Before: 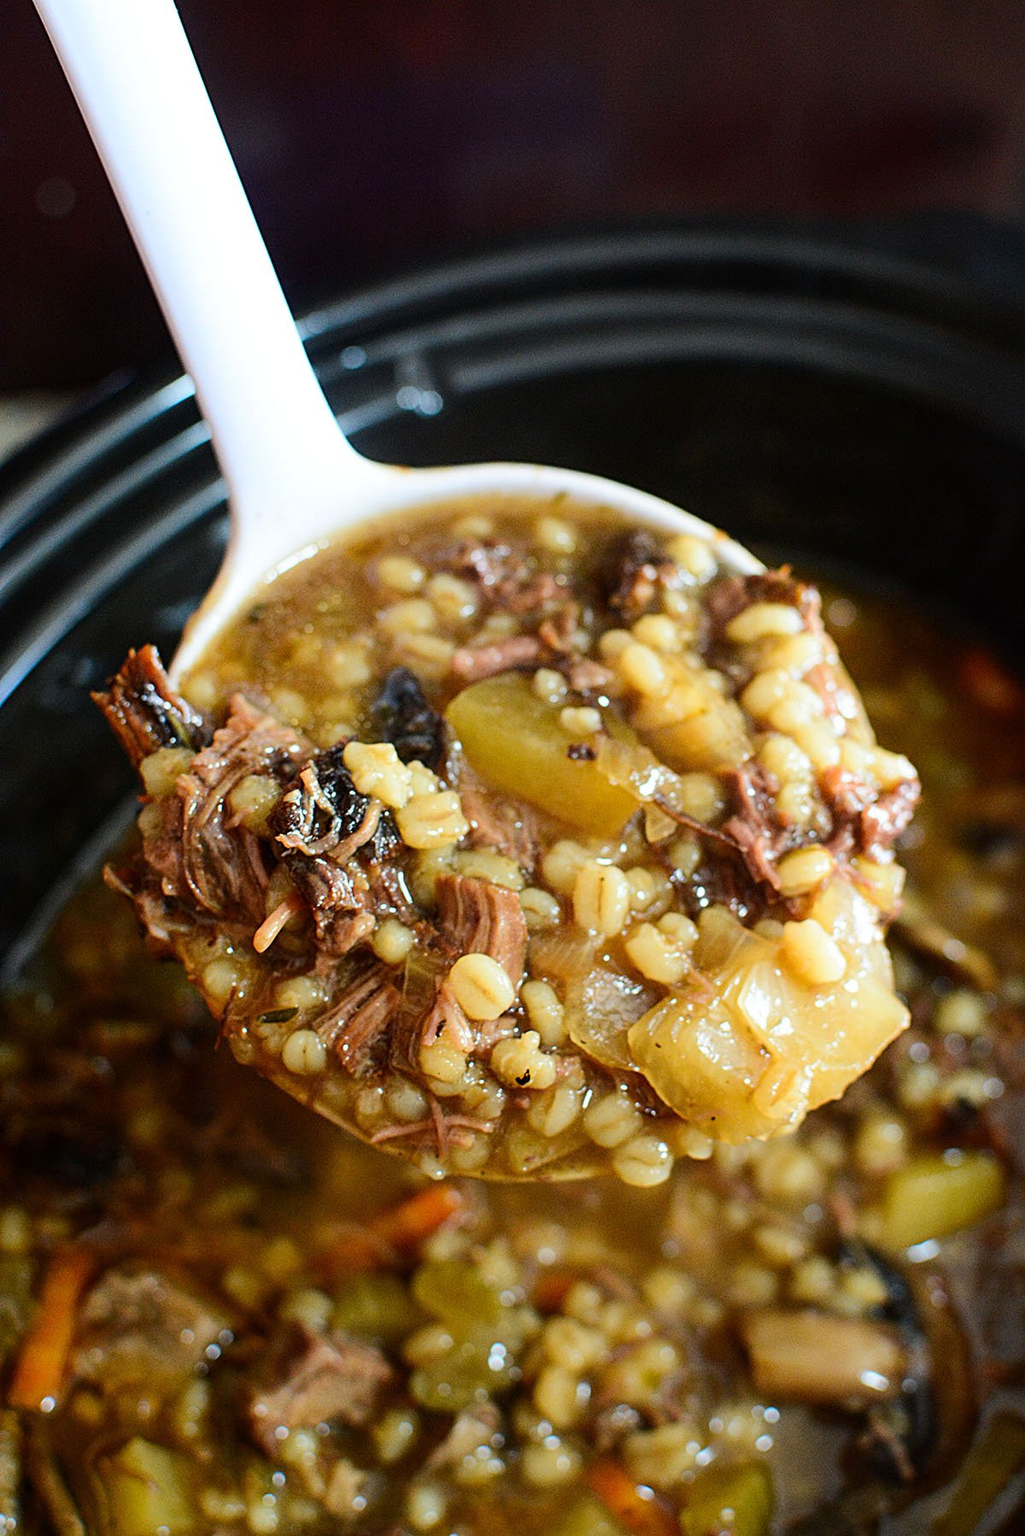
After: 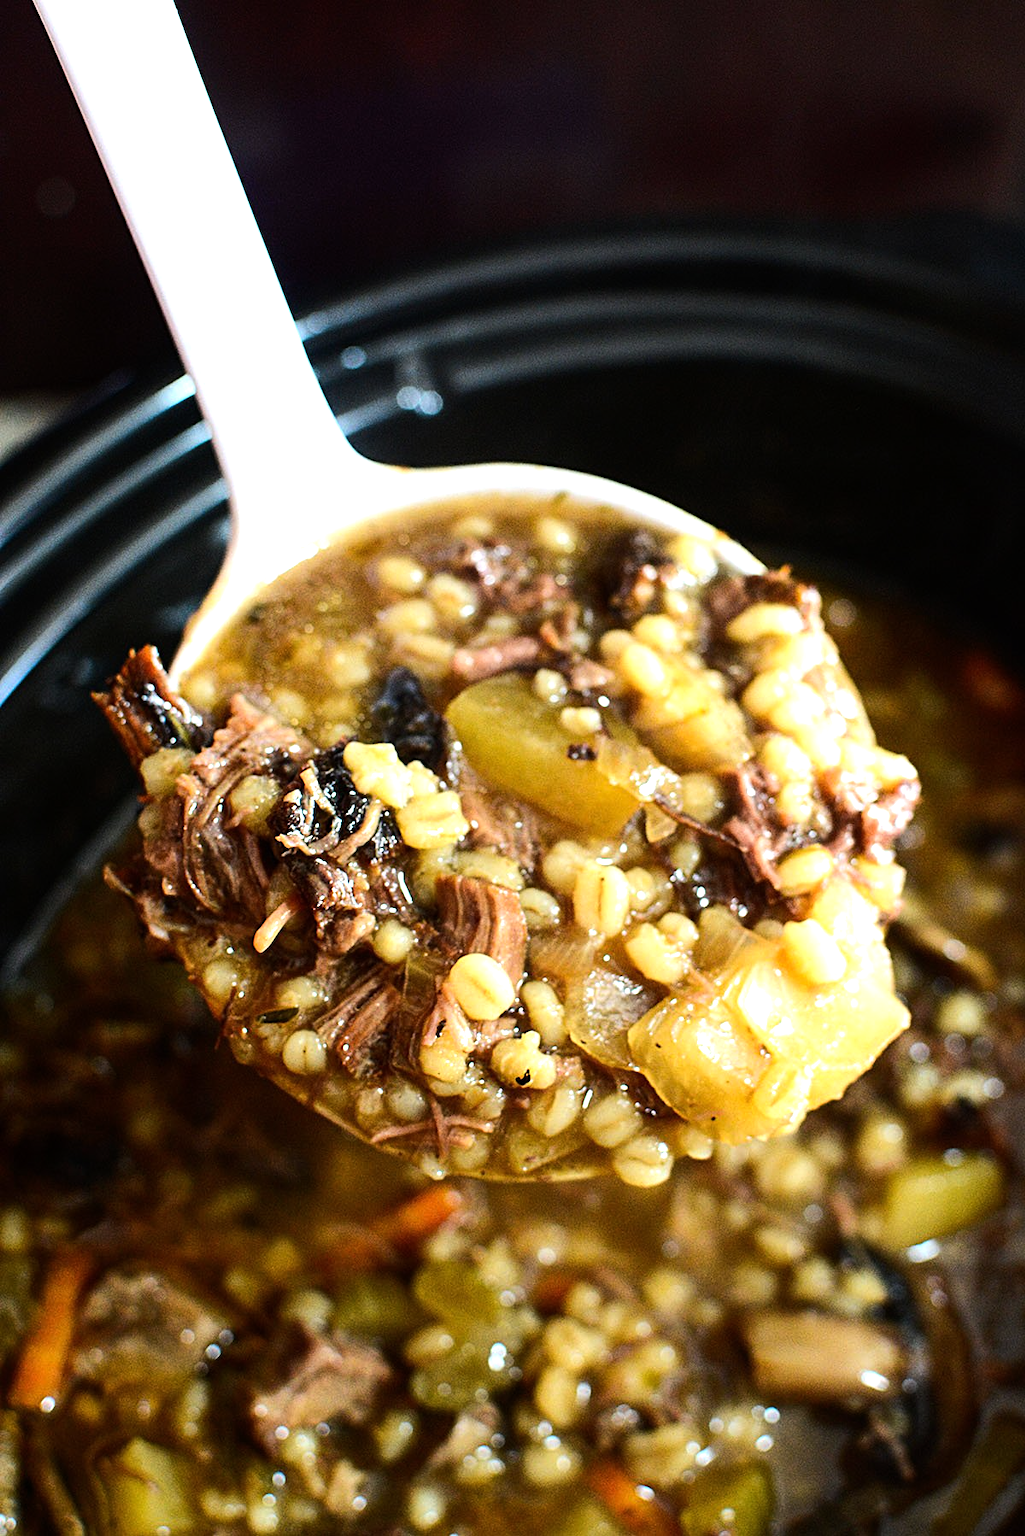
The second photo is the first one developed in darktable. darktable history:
tone equalizer: -8 EV -0.786 EV, -7 EV -0.732 EV, -6 EV -0.571 EV, -5 EV -0.385 EV, -3 EV 0.403 EV, -2 EV 0.6 EV, -1 EV 0.679 EV, +0 EV 0.724 EV, edges refinement/feathering 500, mask exposure compensation -1.57 EV, preserve details no
